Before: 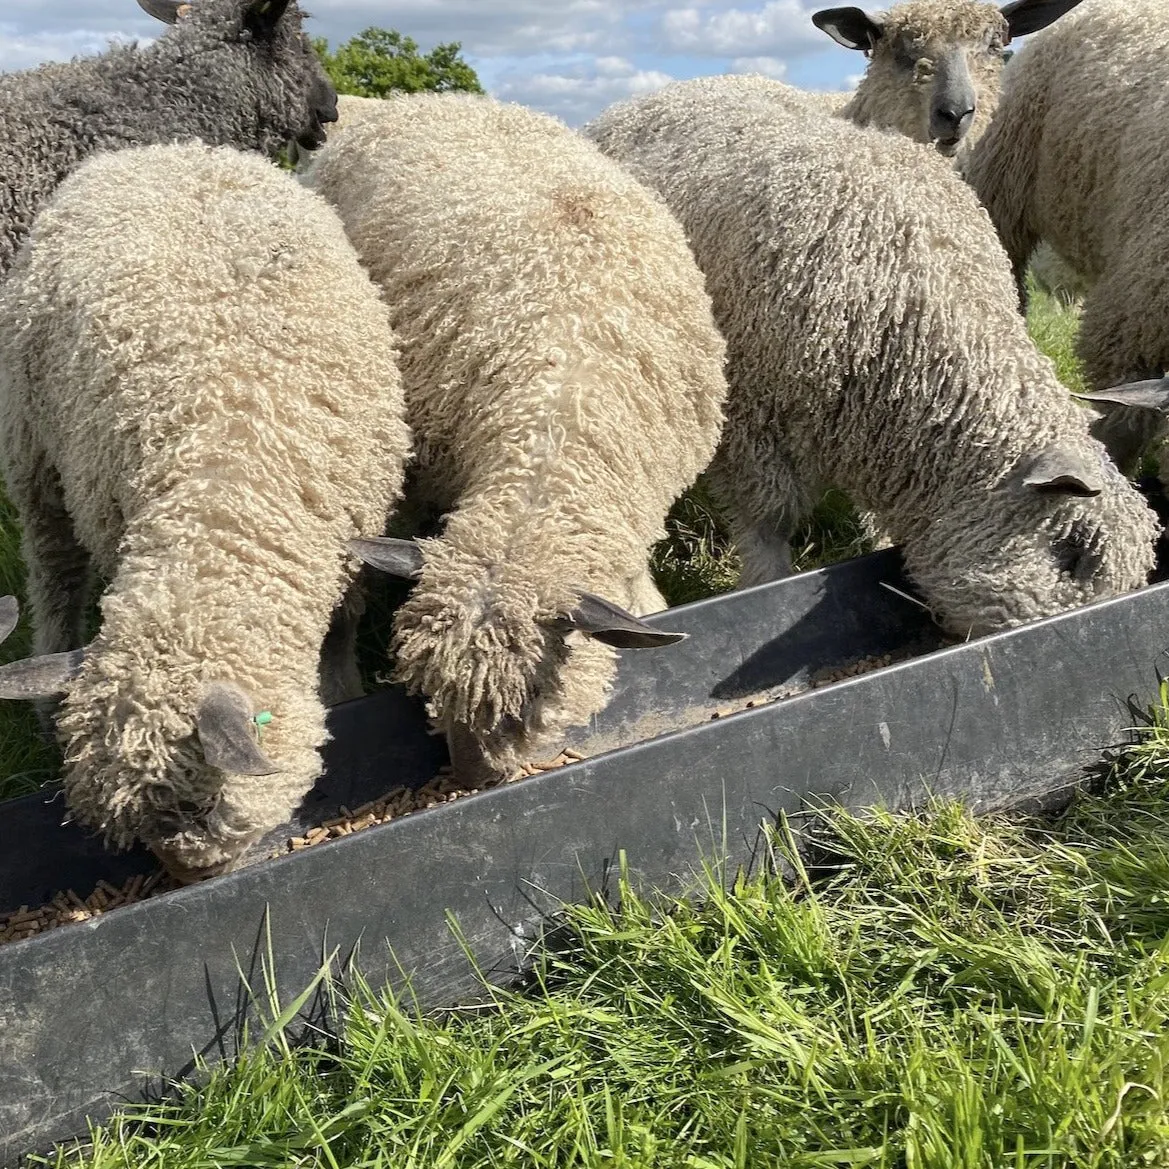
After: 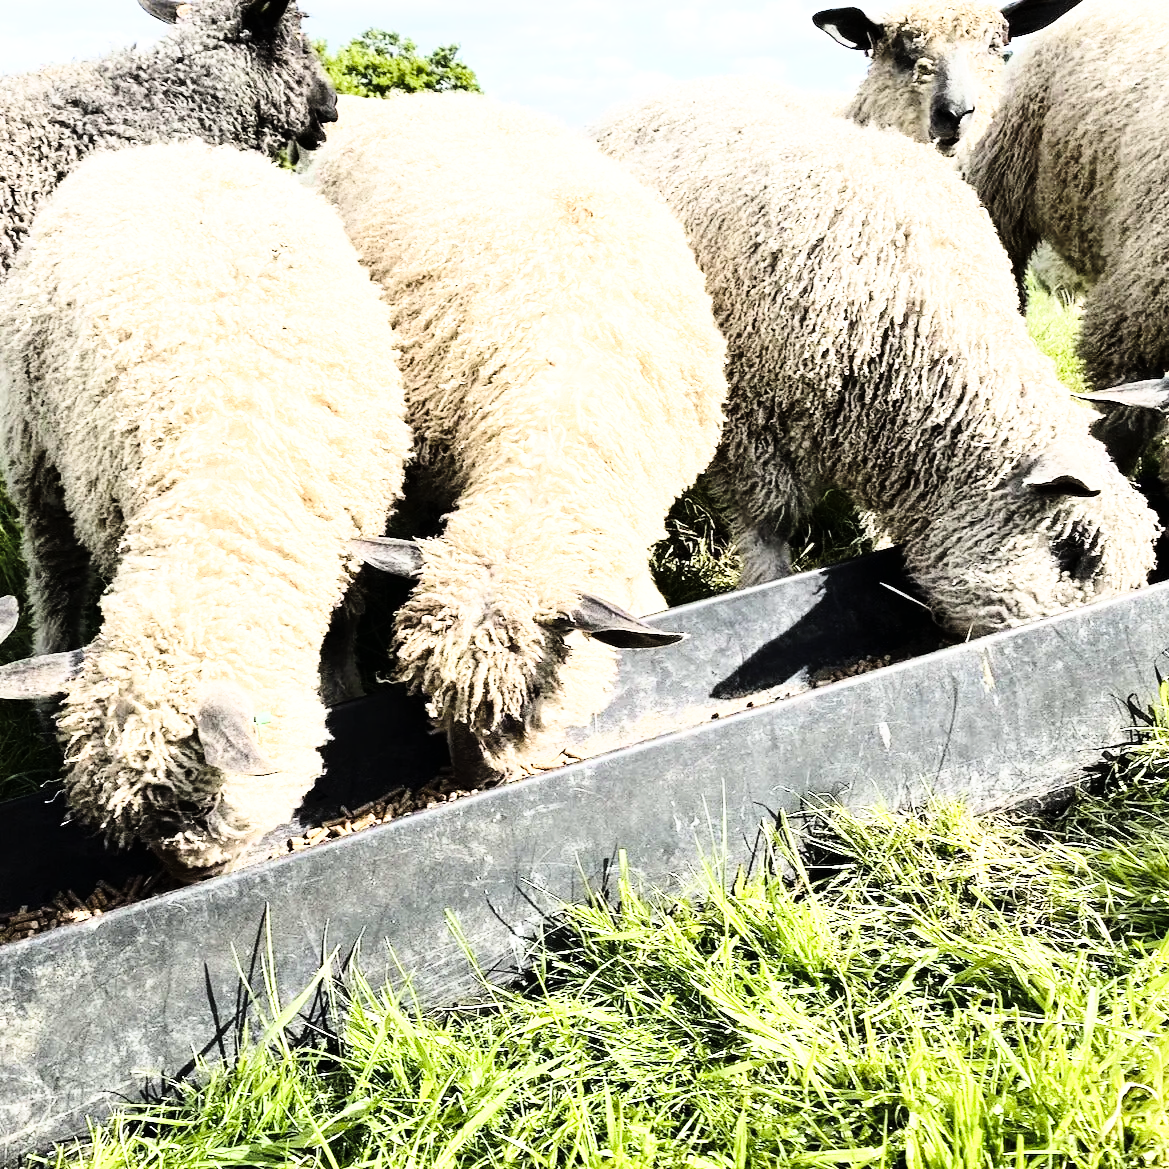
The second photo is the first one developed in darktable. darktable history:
base curve: curves: ch0 [(0, 0) (0.028, 0.03) (0.121, 0.232) (0.46, 0.748) (0.859, 0.968) (1, 1)], preserve colors none
exposure: exposure 0.602 EV, compensate exposure bias true, compensate highlight preservation false
tone curve: curves: ch0 [(0, 0) (0.003, 0.003) (0.011, 0.005) (0.025, 0.005) (0.044, 0.008) (0.069, 0.015) (0.1, 0.023) (0.136, 0.032) (0.177, 0.046) (0.224, 0.072) (0.277, 0.124) (0.335, 0.174) (0.399, 0.253) (0.468, 0.365) (0.543, 0.519) (0.623, 0.675) (0.709, 0.805) (0.801, 0.908) (0.898, 0.97) (1, 1)], color space Lab, linked channels, preserve colors none
